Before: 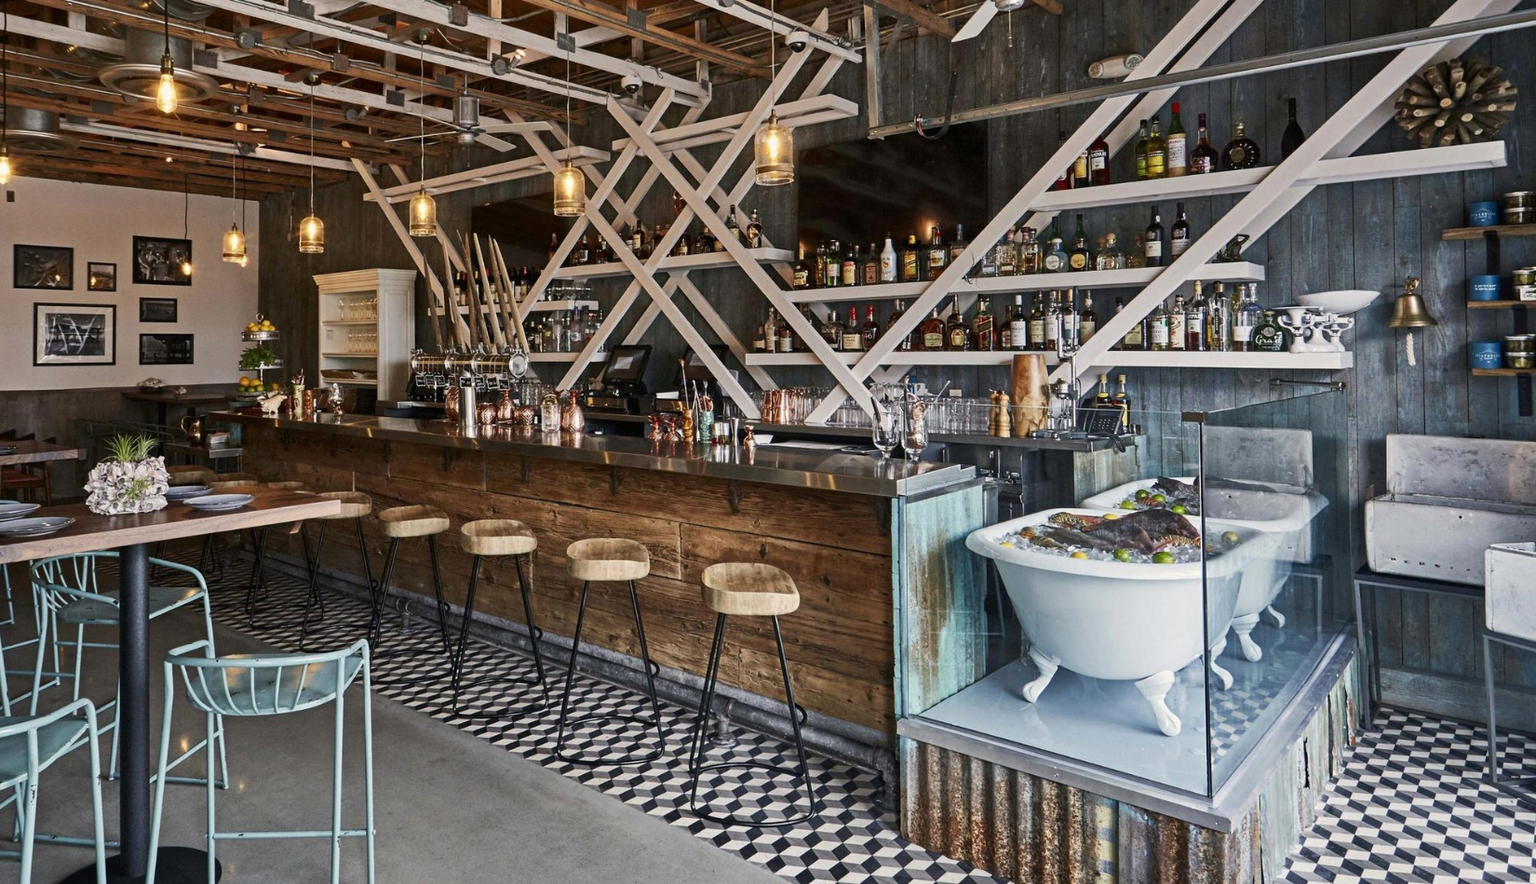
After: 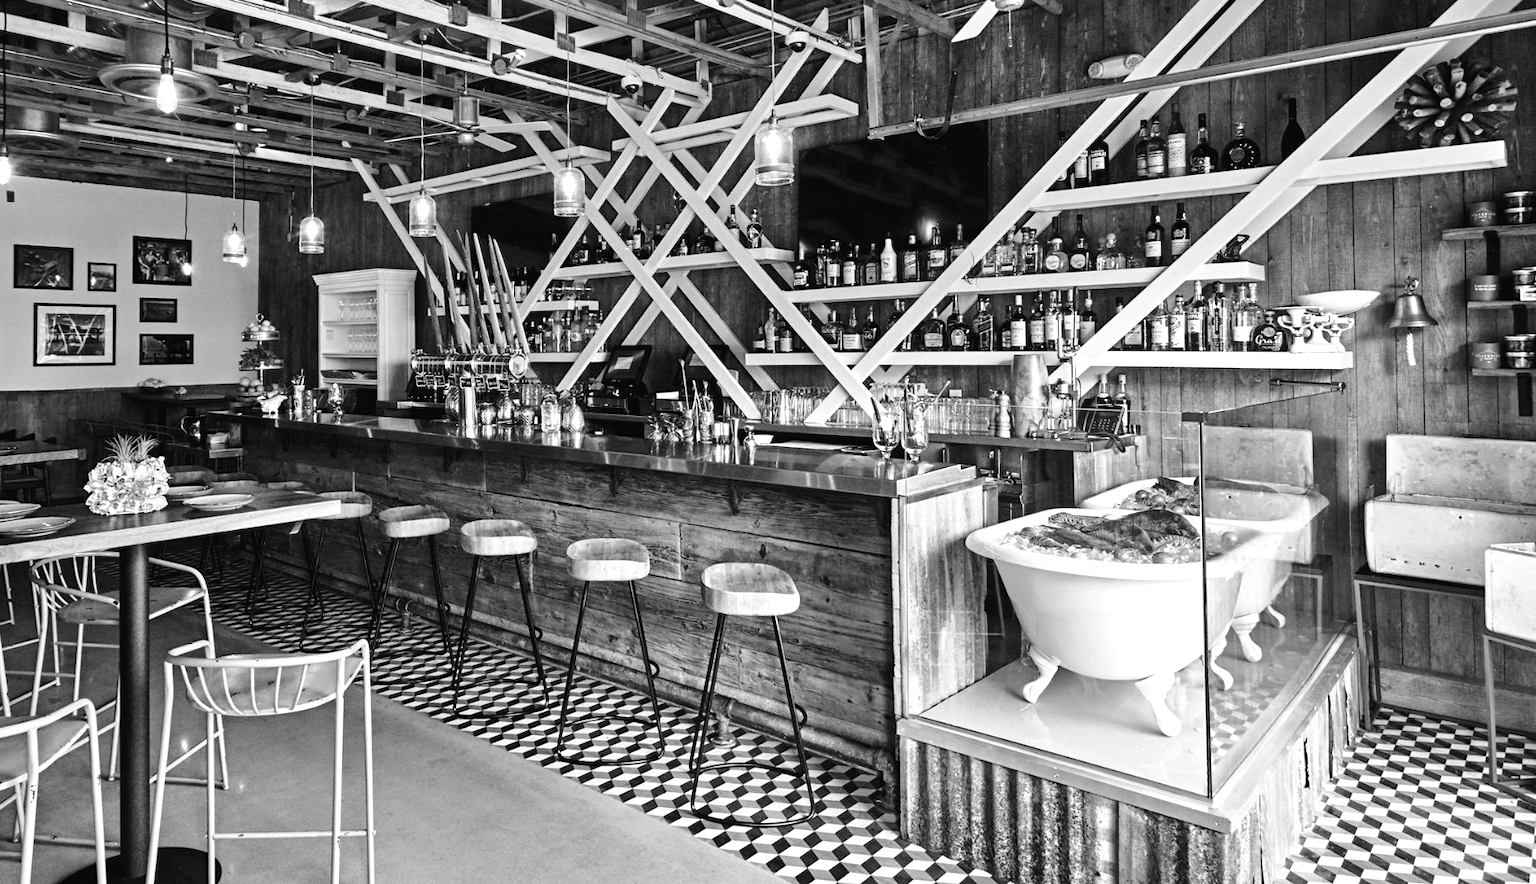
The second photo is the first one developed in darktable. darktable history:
tone equalizer: on, module defaults
monochrome: on, module defaults
tone curve: curves: ch0 [(0, 0) (0.003, 0.026) (0.011, 0.025) (0.025, 0.022) (0.044, 0.022) (0.069, 0.028) (0.1, 0.041) (0.136, 0.062) (0.177, 0.103) (0.224, 0.167) (0.277, 0.242) (0.335, 0.343) (0.399, 0.452) (0.468, 0.539) (0.543, 0.614) (0.623, 0.683) (0.709, 0.749) (0.801, 0.827) (0.898, 0.918) (1, 1)], preserve colors none
exposure: exposure 0.7 EV, compensate highlight preservation false
